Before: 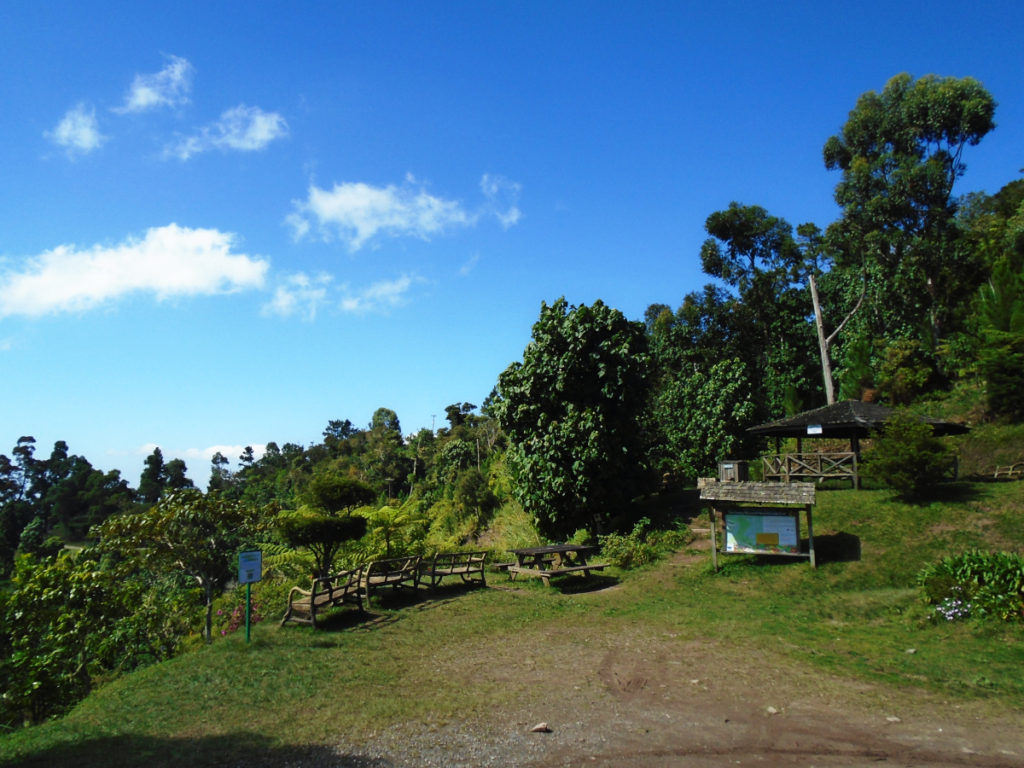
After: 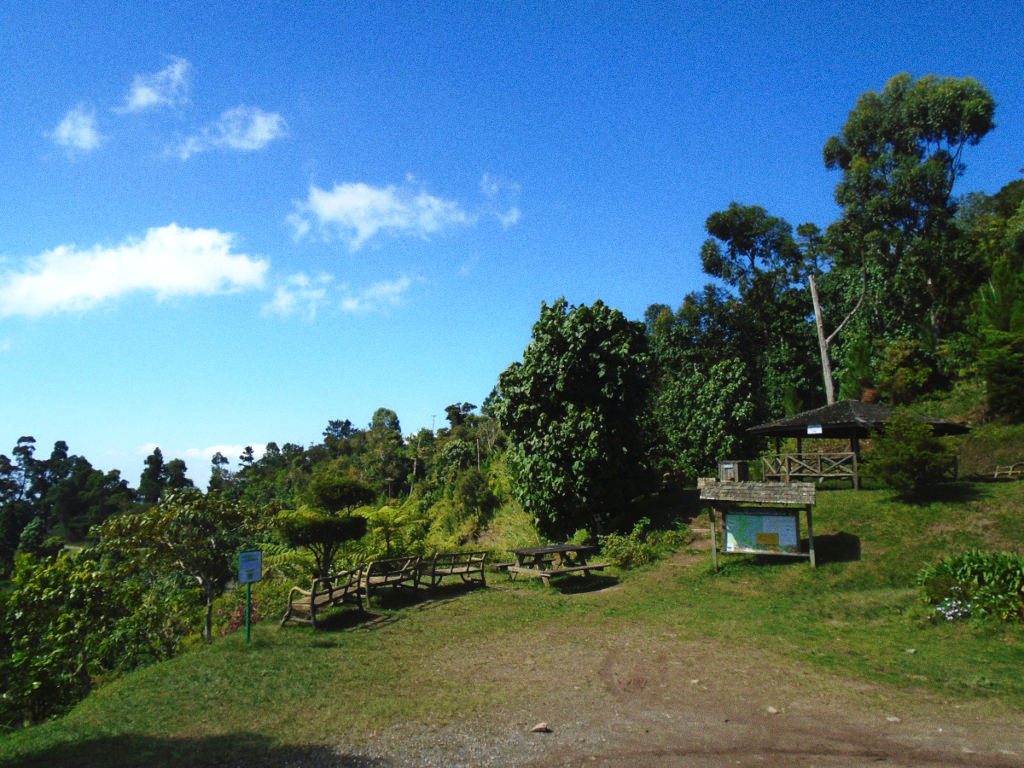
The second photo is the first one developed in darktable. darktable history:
grain: coarseness 0.09 ISO
exposure: exposure 0.127 EV, compensate highlight preservation false
contrast equalizer: octaves 7, y [[0.6 ×6], [0.55 ×6], [0 ×6], [0 ×6], [0 ×6]], mix -0.2
